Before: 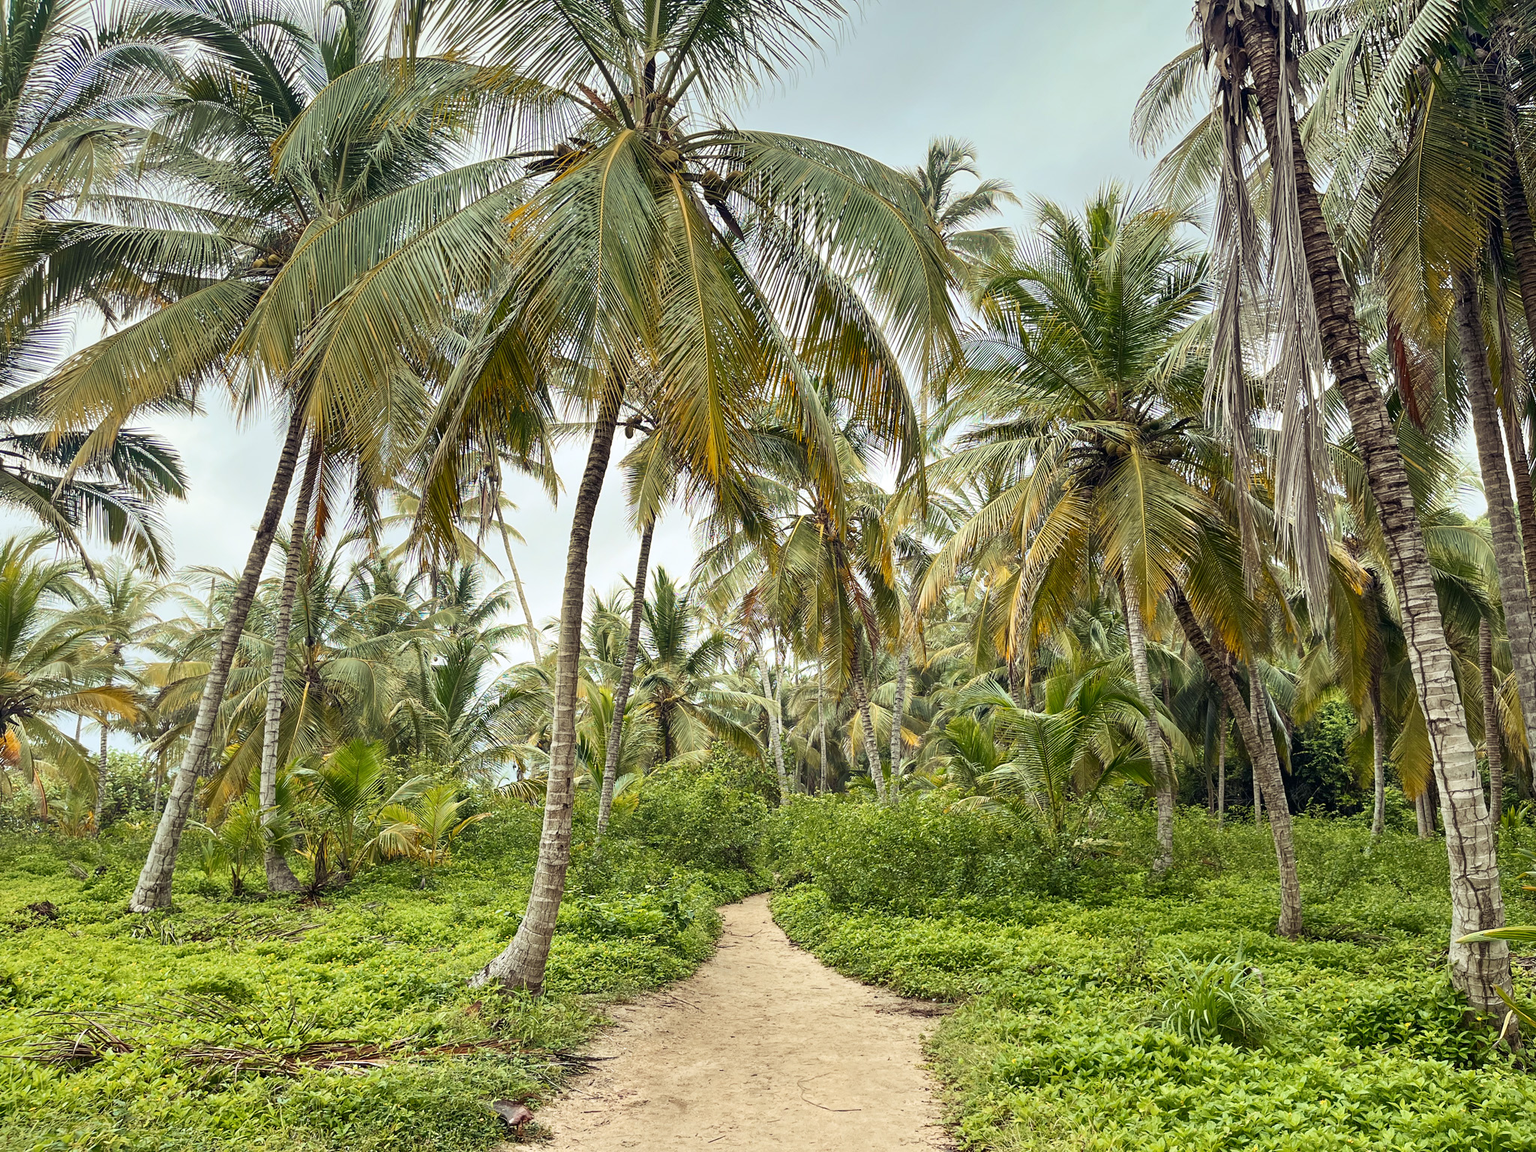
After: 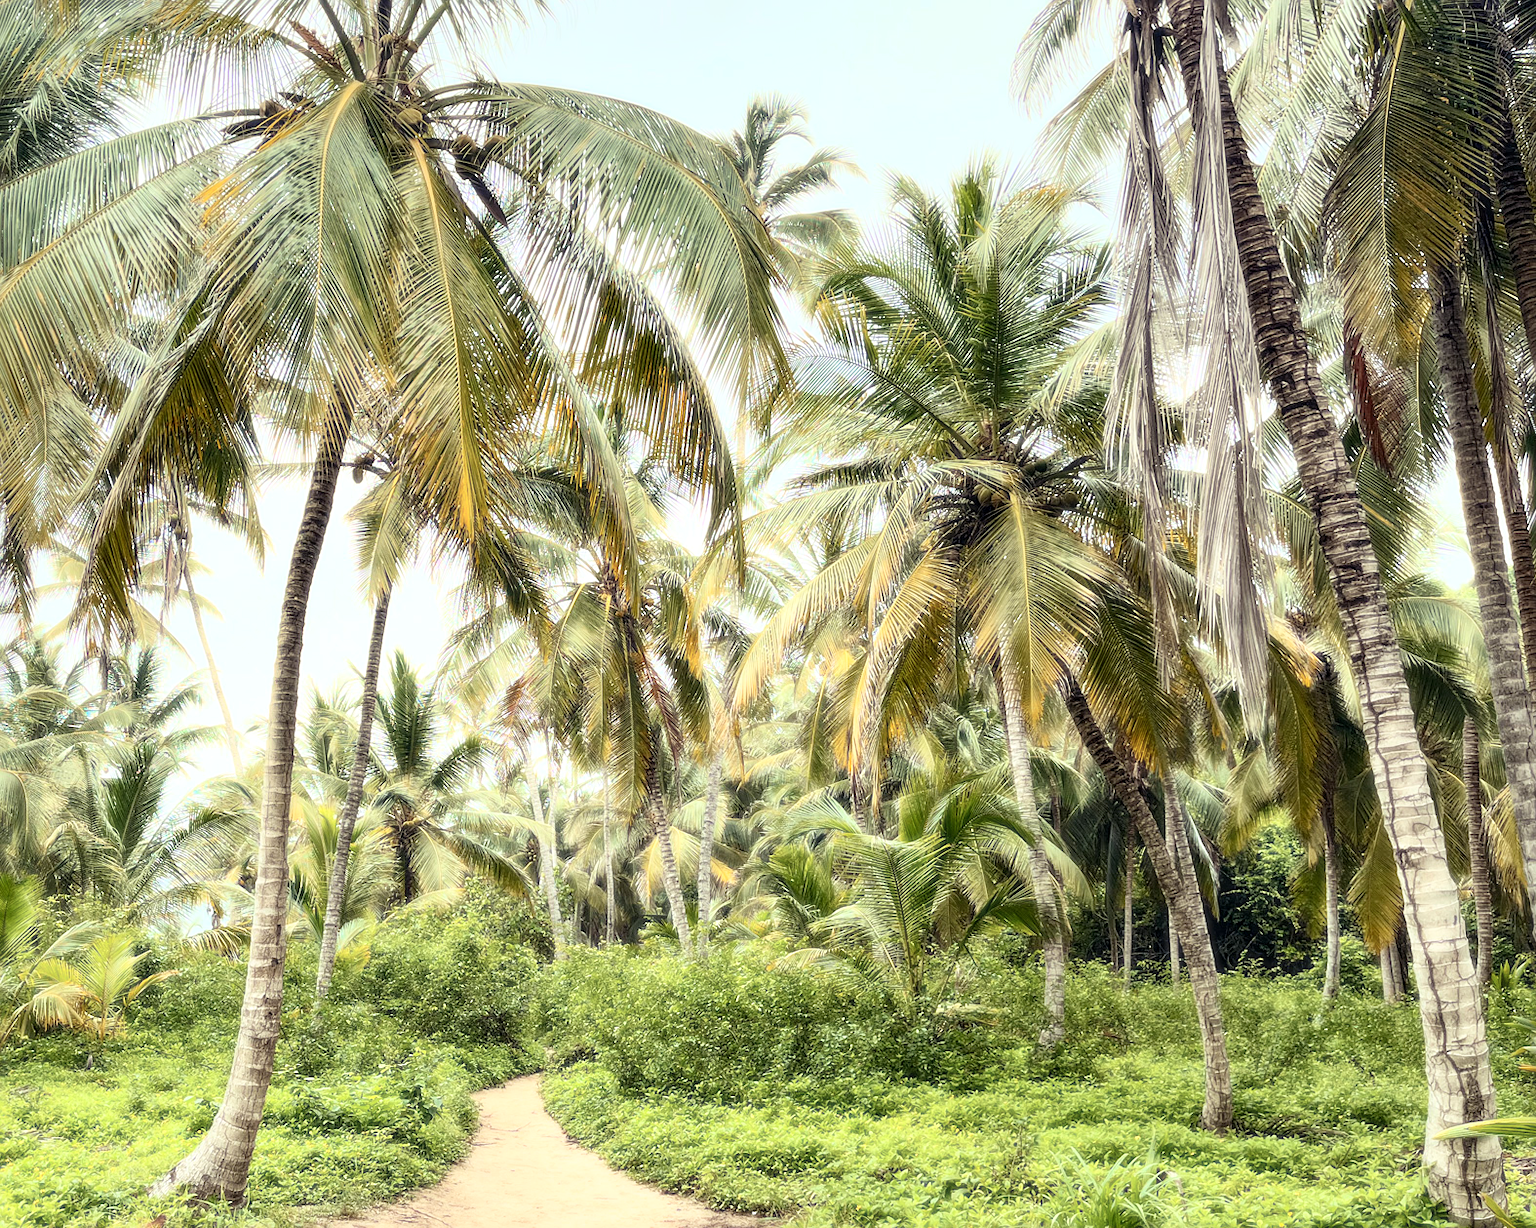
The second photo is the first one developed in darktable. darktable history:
sharpen: radius 2.167, amount 0.381, threshold 0
bloom: size 0%, threshold 54.82%, strength 8.31%
crop: left 23.095%, top 5.827%, bottom 11.854%
